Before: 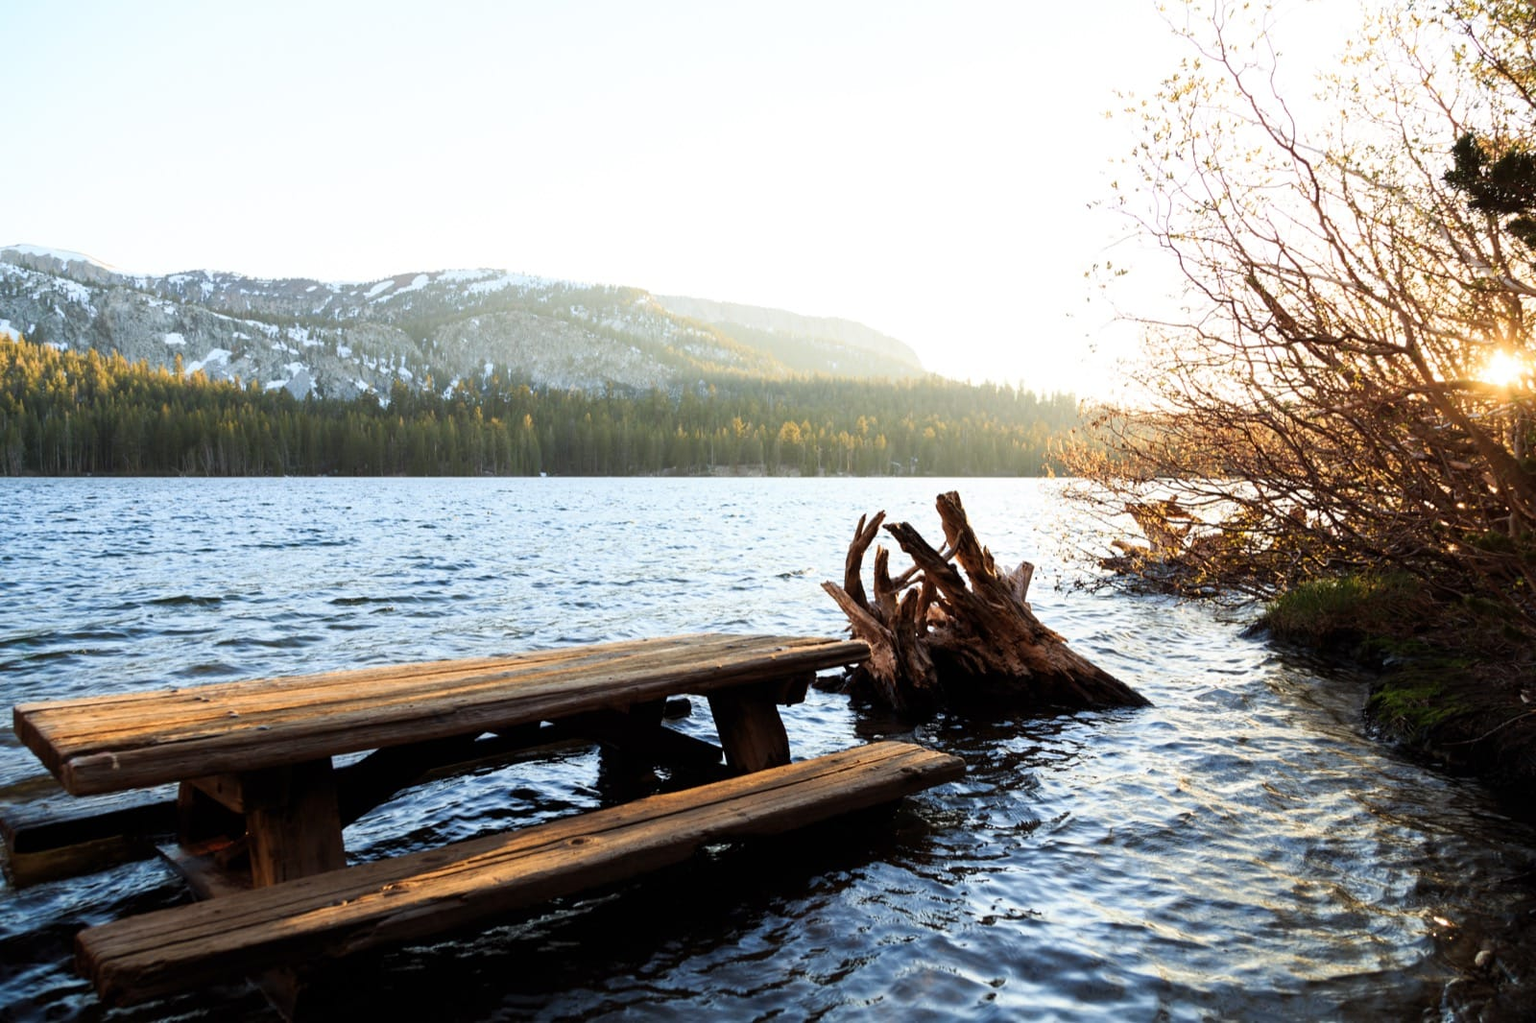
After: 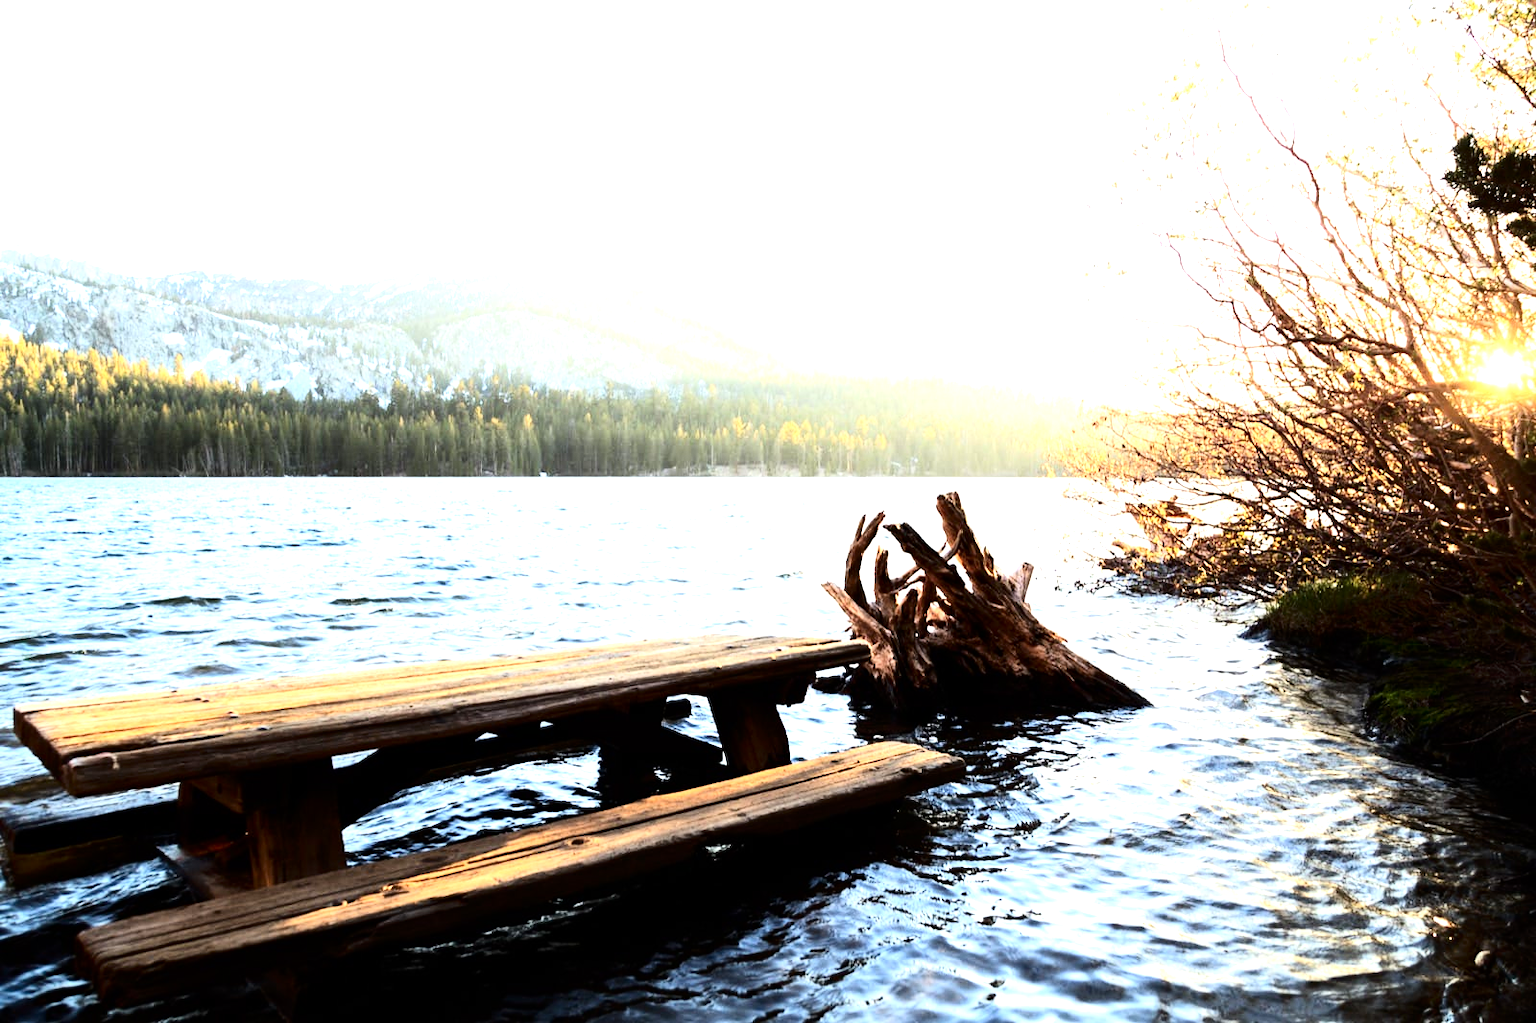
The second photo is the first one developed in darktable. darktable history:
contrast brightness saturation: contrast 0.27
exposure: exposure 0.577 EV, compensate highlight preservation false
tone equalizer: -8 EV -0.712 EV, -7 EV -0.727 EV, -6 EV -0.597 EV, -5 EV -0.369 EV, -3 EV 0.401 EV, -2 EV 0.6 EV, -1 EV 0.676 EV, +0 EV 0.751 EV
